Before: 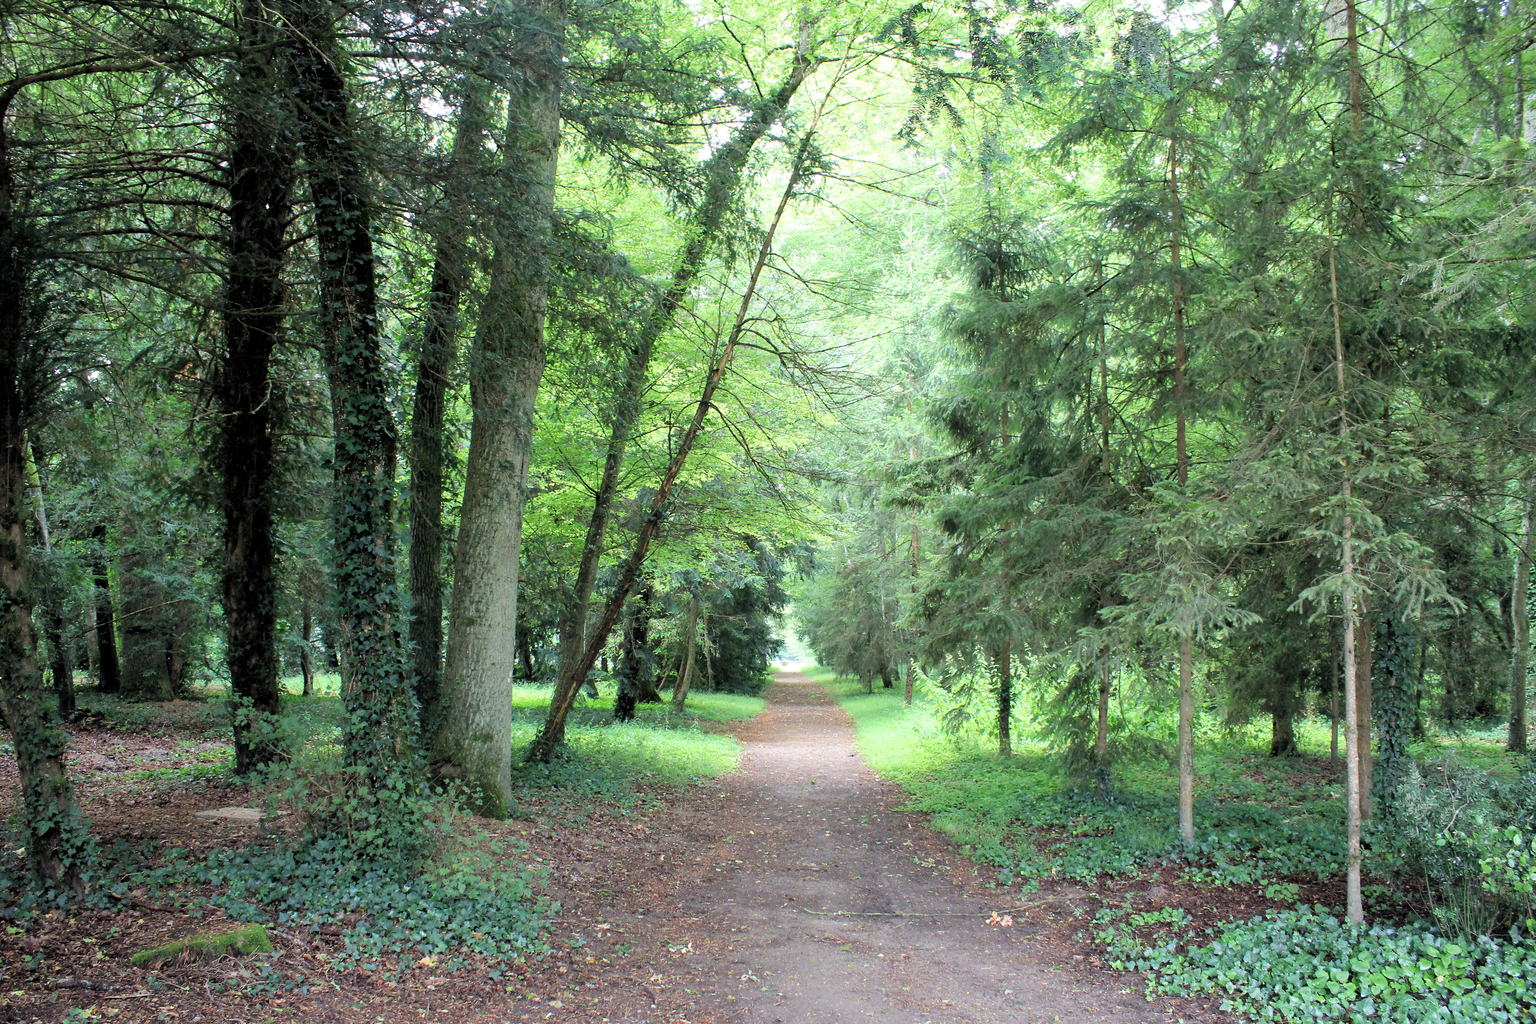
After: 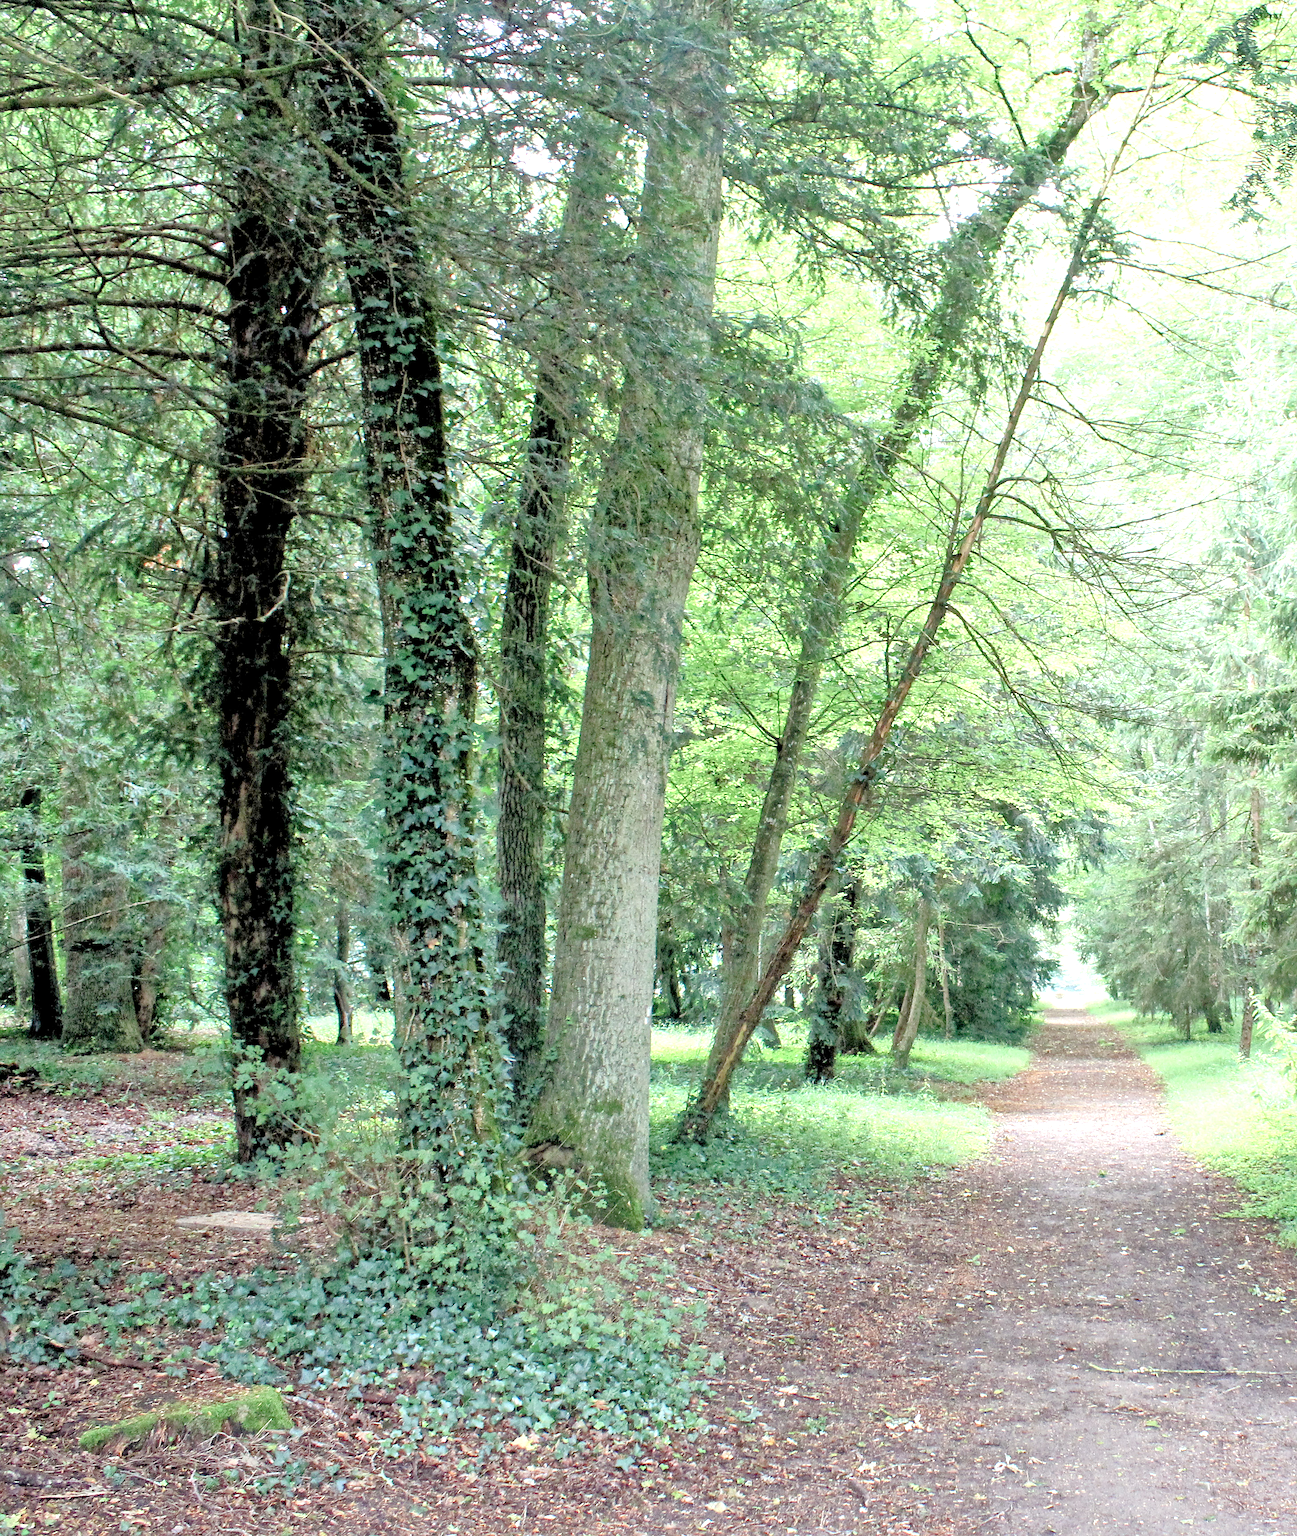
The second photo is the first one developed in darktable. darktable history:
crop: left 5.114%, right 38.589%
color balance rgb: shadows lift › chroma 1%, shadows lift › hue 113°, highlights gain › chroma 0.2%, highlights gain › hue 333°, perceptual saturation grading › global saturation 20%, perceptual saturation grading › highlights -50%, perceptual saturation grading › shadows 25%, contrast -20%
tone equalizer: -7 EV 0.15 EV, -6 EV 0.6 EV, -5 EV 1.15 EV, -4 EV 1.33 EV, -3 EV 1.15 EV, -2 EV 0.6 EV, -1 EV 0.15 EV, mask exposure compensation -0.5 EV
local contrast: mode bilateral grid, contrast 20, coarseness 20, detail 150%, midtone range 0.2
color zones: curves: ch0 [(0.068, 0.464) (0.25, 0.5) (0.48, 0.508) (0.75, 0.536) (0.886, 0.476) (0.967, 0.456)]; ch1 [(0.066, 0.456) (0.25, 0.5) (0.616, 0.508) (0.746, 0.56) (0.934, 0.444)]
exposure: black level correction 0.001, exposure 1.05 EV, compensate exposure bias true, compensate highlight preservation false
